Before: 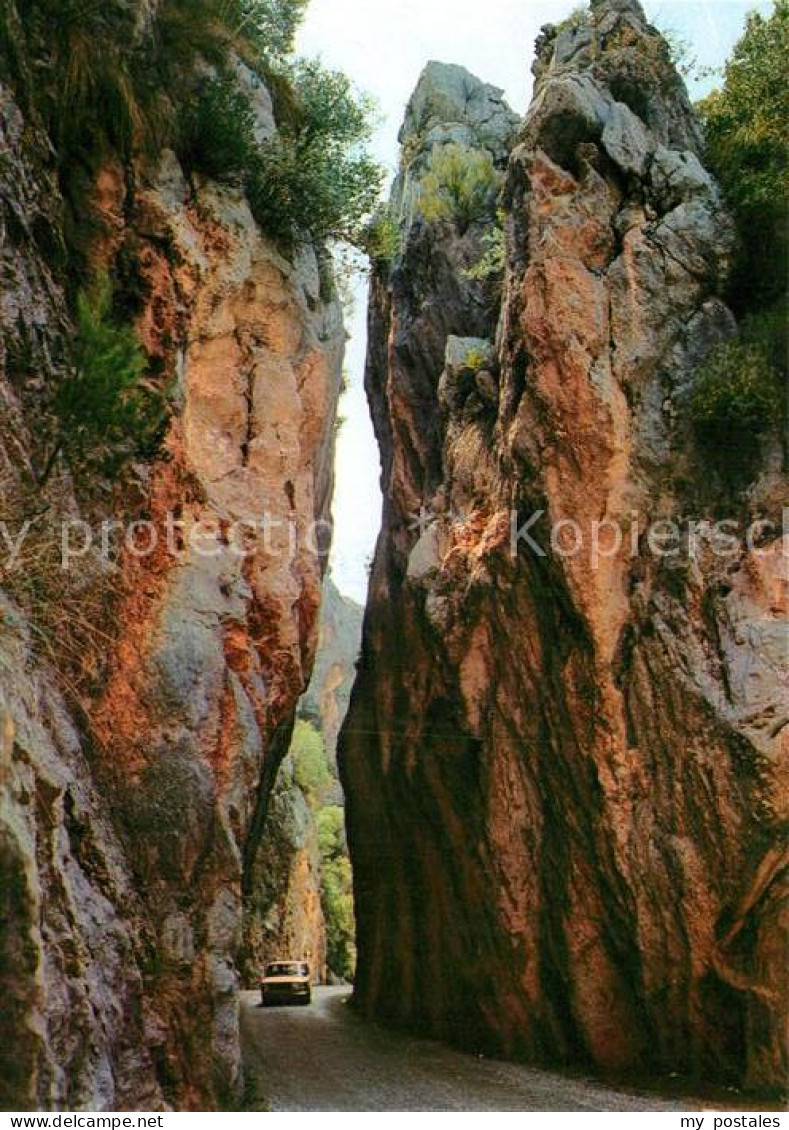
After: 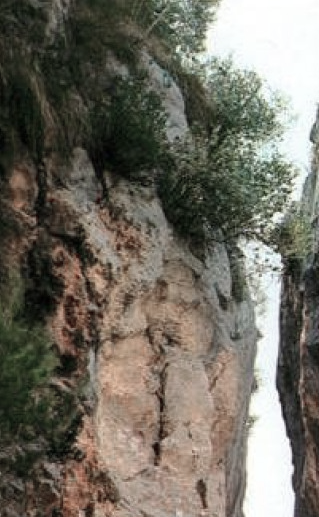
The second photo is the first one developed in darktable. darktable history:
color zones: curves: ch0 [(0, 0.559) (0.153, 0.551) (0.229, 0.5) (0.429, 0.5) (0.571, 0.5) (0.714, 0.5) (0.857, 0.5) (1, 0.559)]; ch1 [(0, 0.417) (0.112, 0.336) (0.213, 0.26) (0.429, 0.34) (0.571, 0.35) (0.683, 0.331) (0.857, 0.344) (1, 0.417)], mix 31.28%
crop and rotate: left 11.28%, top 0.11%, right 48.196%, bottom 54.094%
